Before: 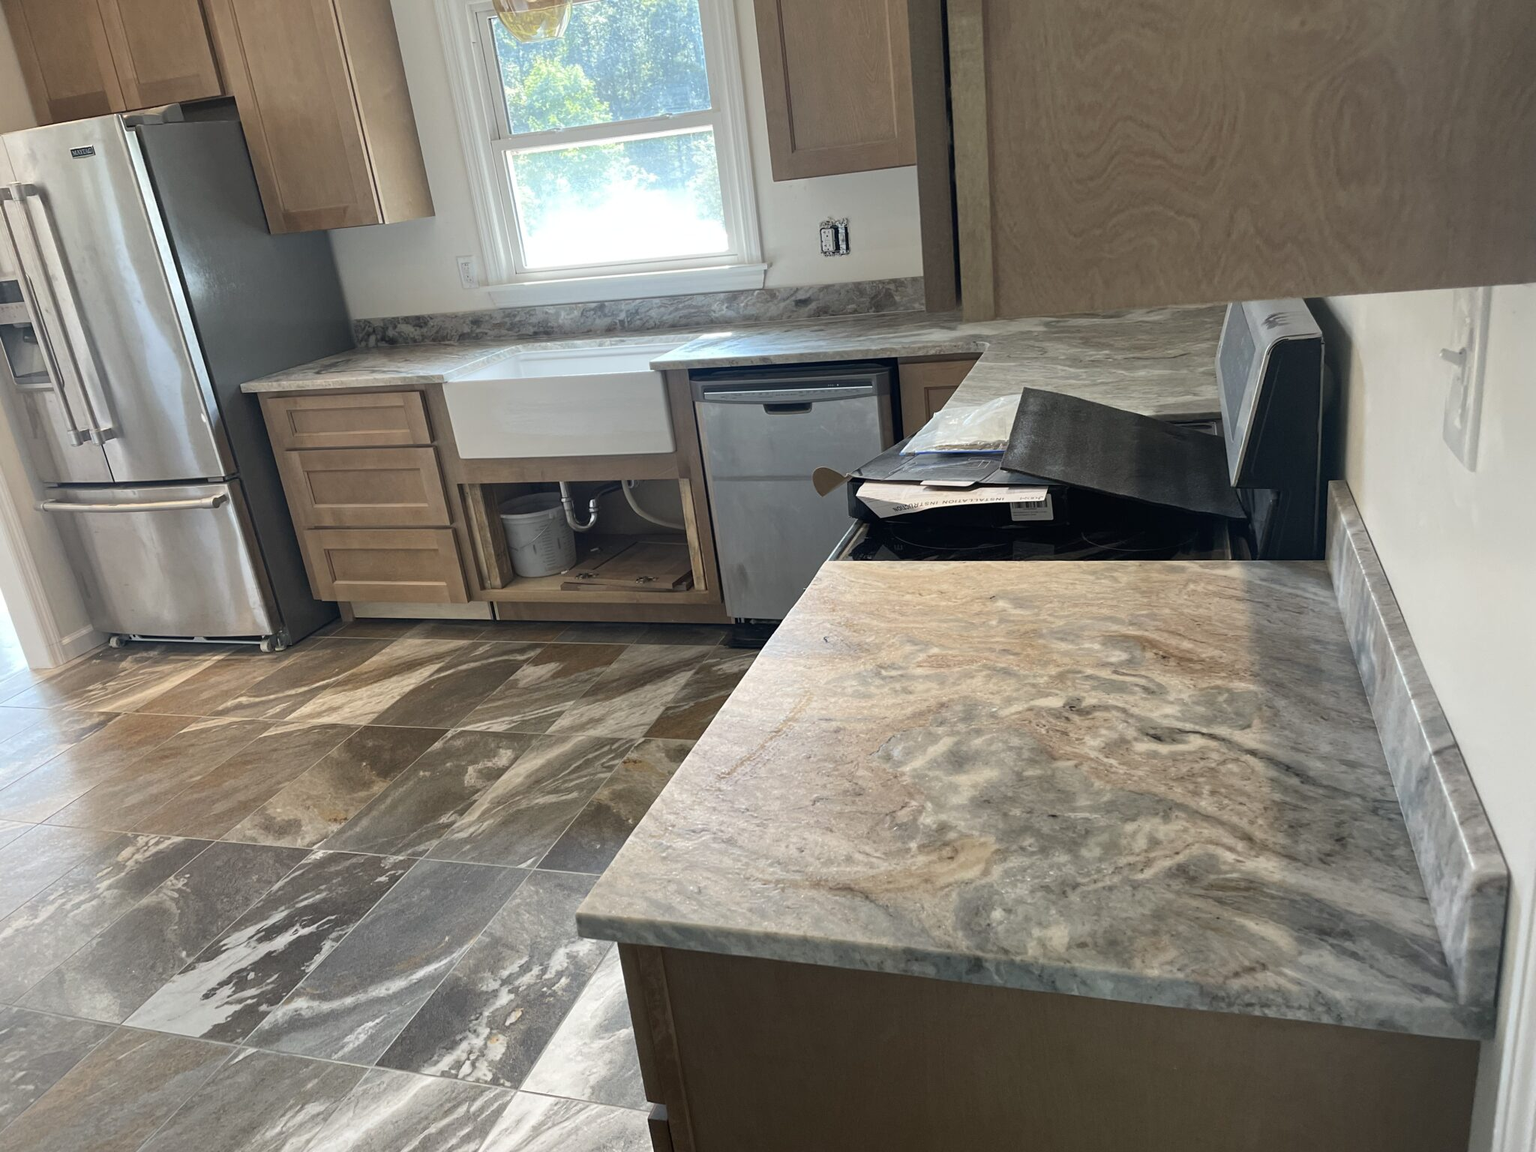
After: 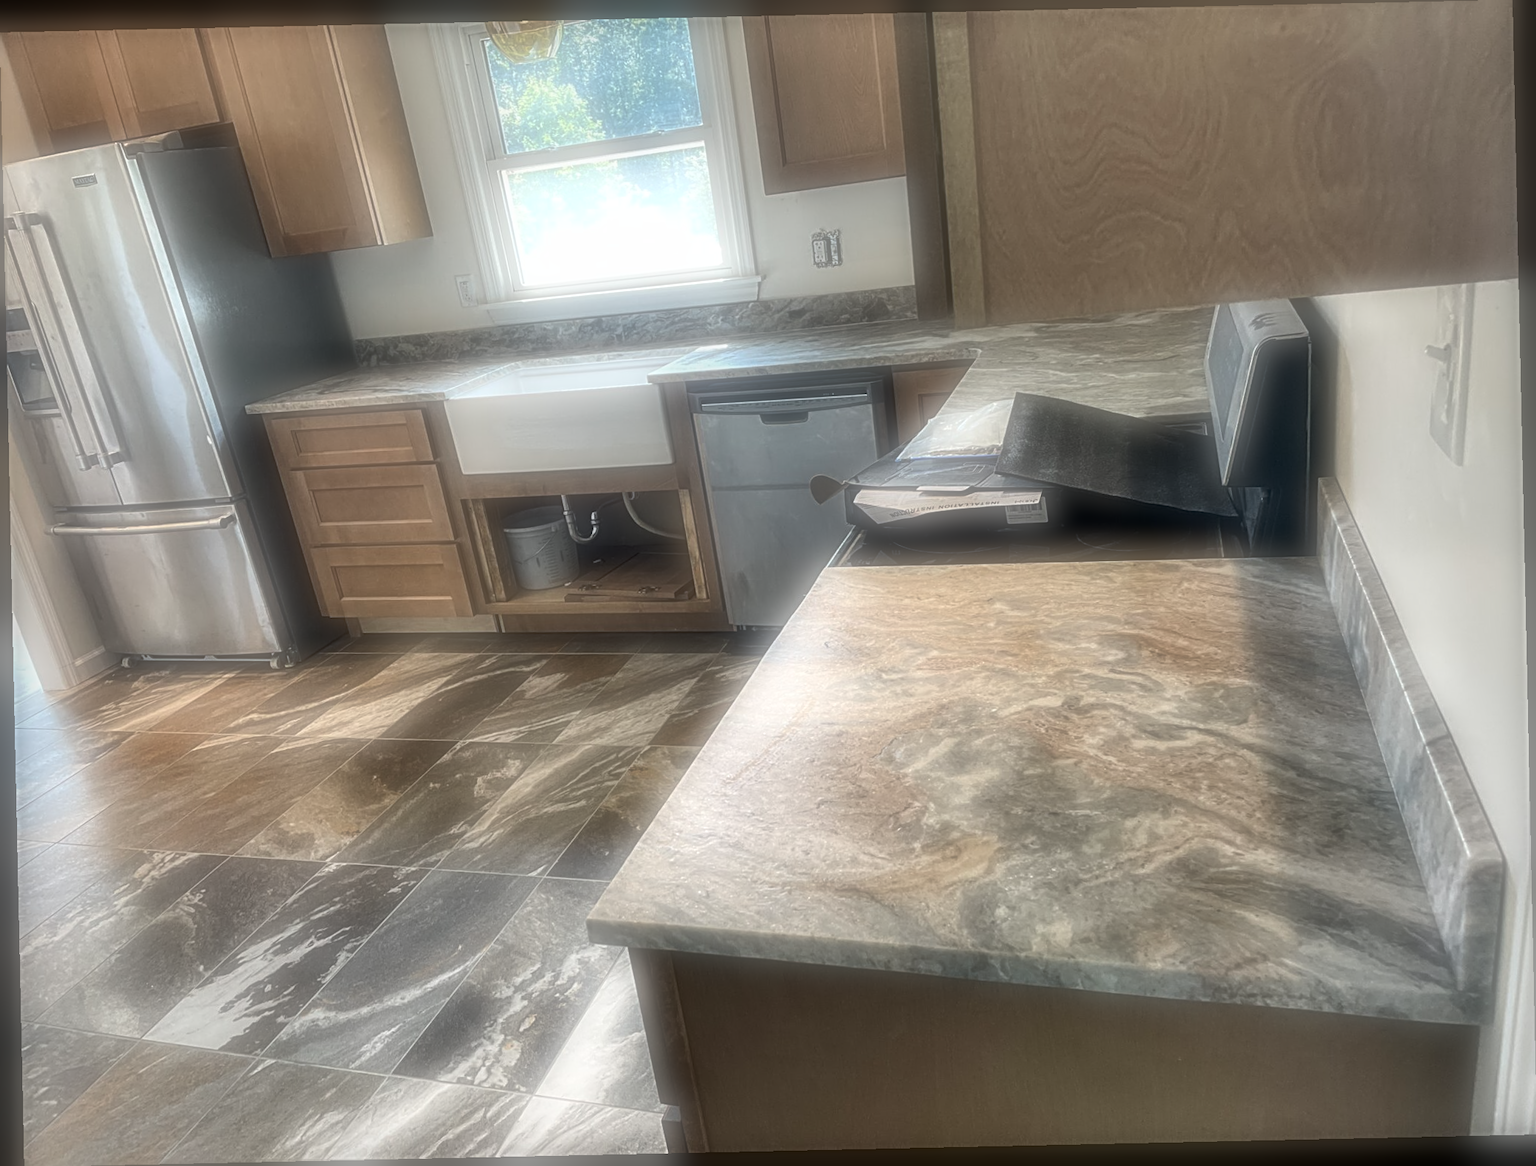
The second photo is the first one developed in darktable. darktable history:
shadows and highlights: shadows 37.27, highlights -28.18, soften with gaussian
local contrast: highlights 25%, detail 150%
rotate and perspective: rotation -1.24°, automatic cropping off
bloom: size 5%, threshold 95%, strength 15%
sharpen: radius 4
soften: on, module defaults
